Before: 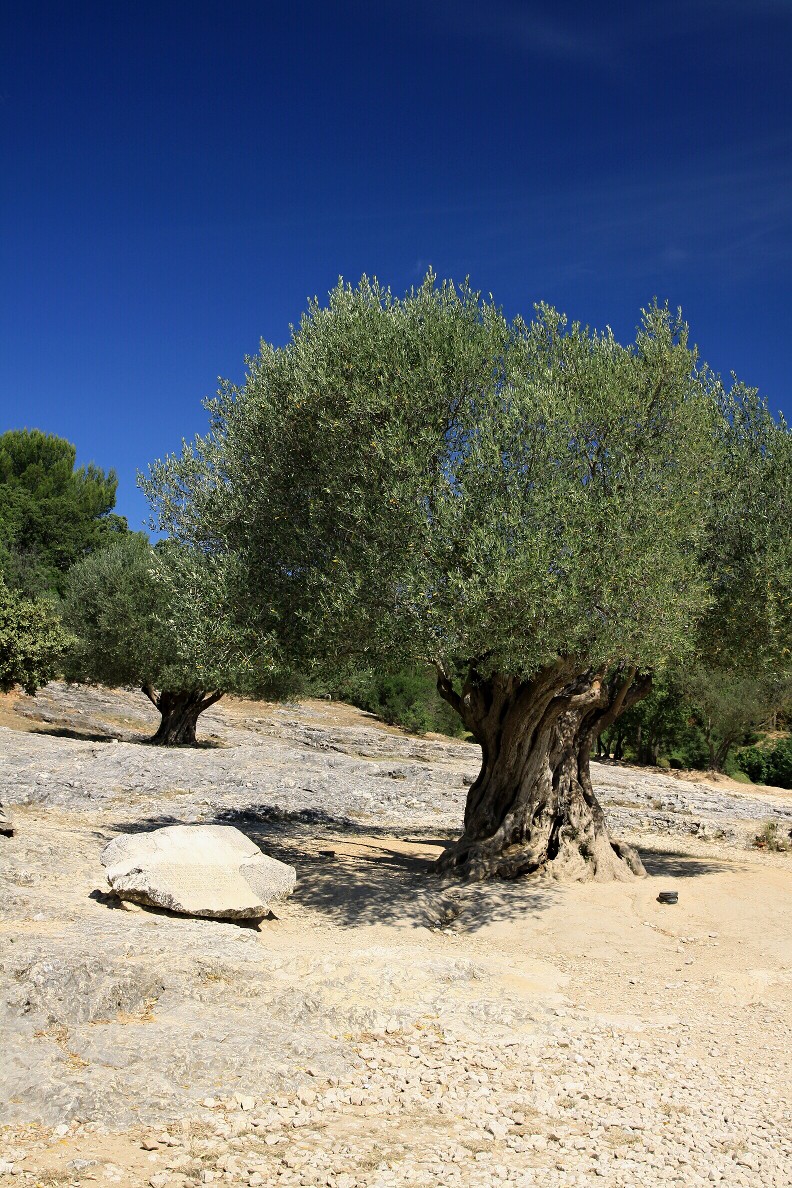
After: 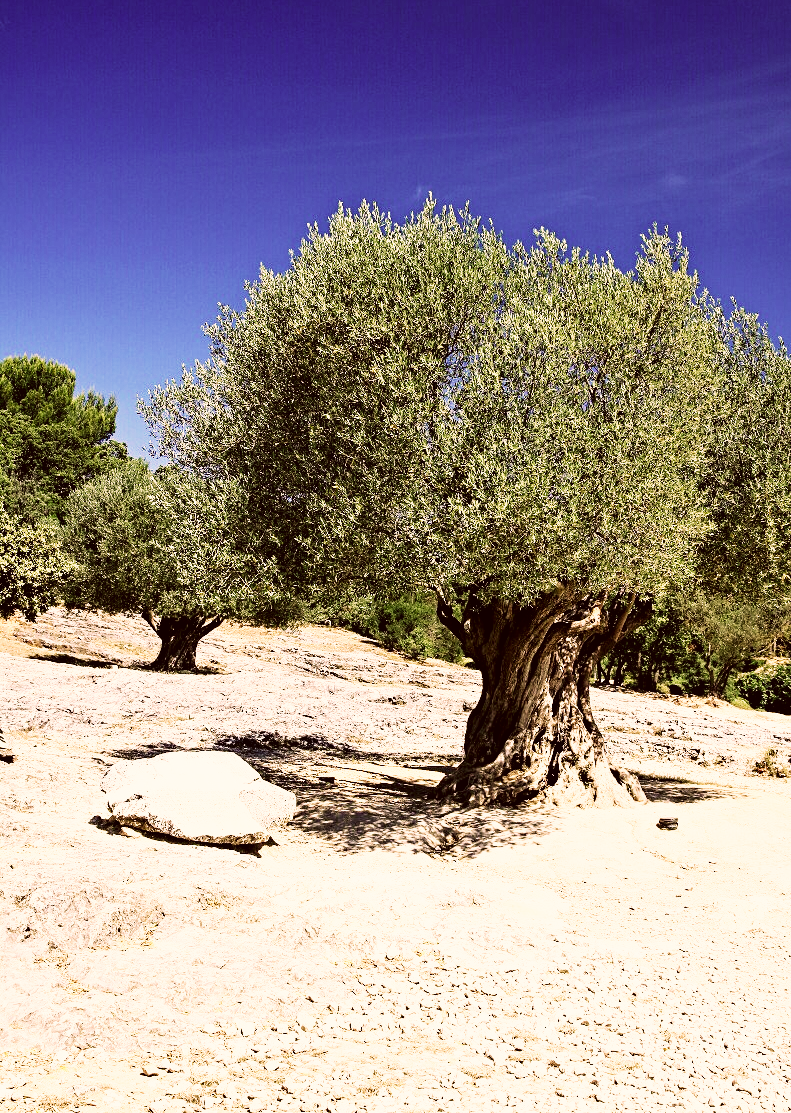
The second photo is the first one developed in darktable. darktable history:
contrast equalizer: octaves 7, y [[0.502, 0.517, 0.543, 0.576, 0.611, 0.631], [0.5 ×6], [0.5 ×6], [0 ×6], [0 ×6]]
velvia: on, module defaults
base curve: curves: ch0 [(0, 0) (0.007, 0.004) (0.027, 0.03) (0.046, 0.07) (0.207, 0.54) (0.442, 0.872) (0.673, 0.972) (1, 1)], preserve colors none
crop and rotate: top 6.313%
color correction: highlights a* 10.2, highlights b* 9.7, shadows a* 8.56, shadows b* 7.72, saturation 0.802
